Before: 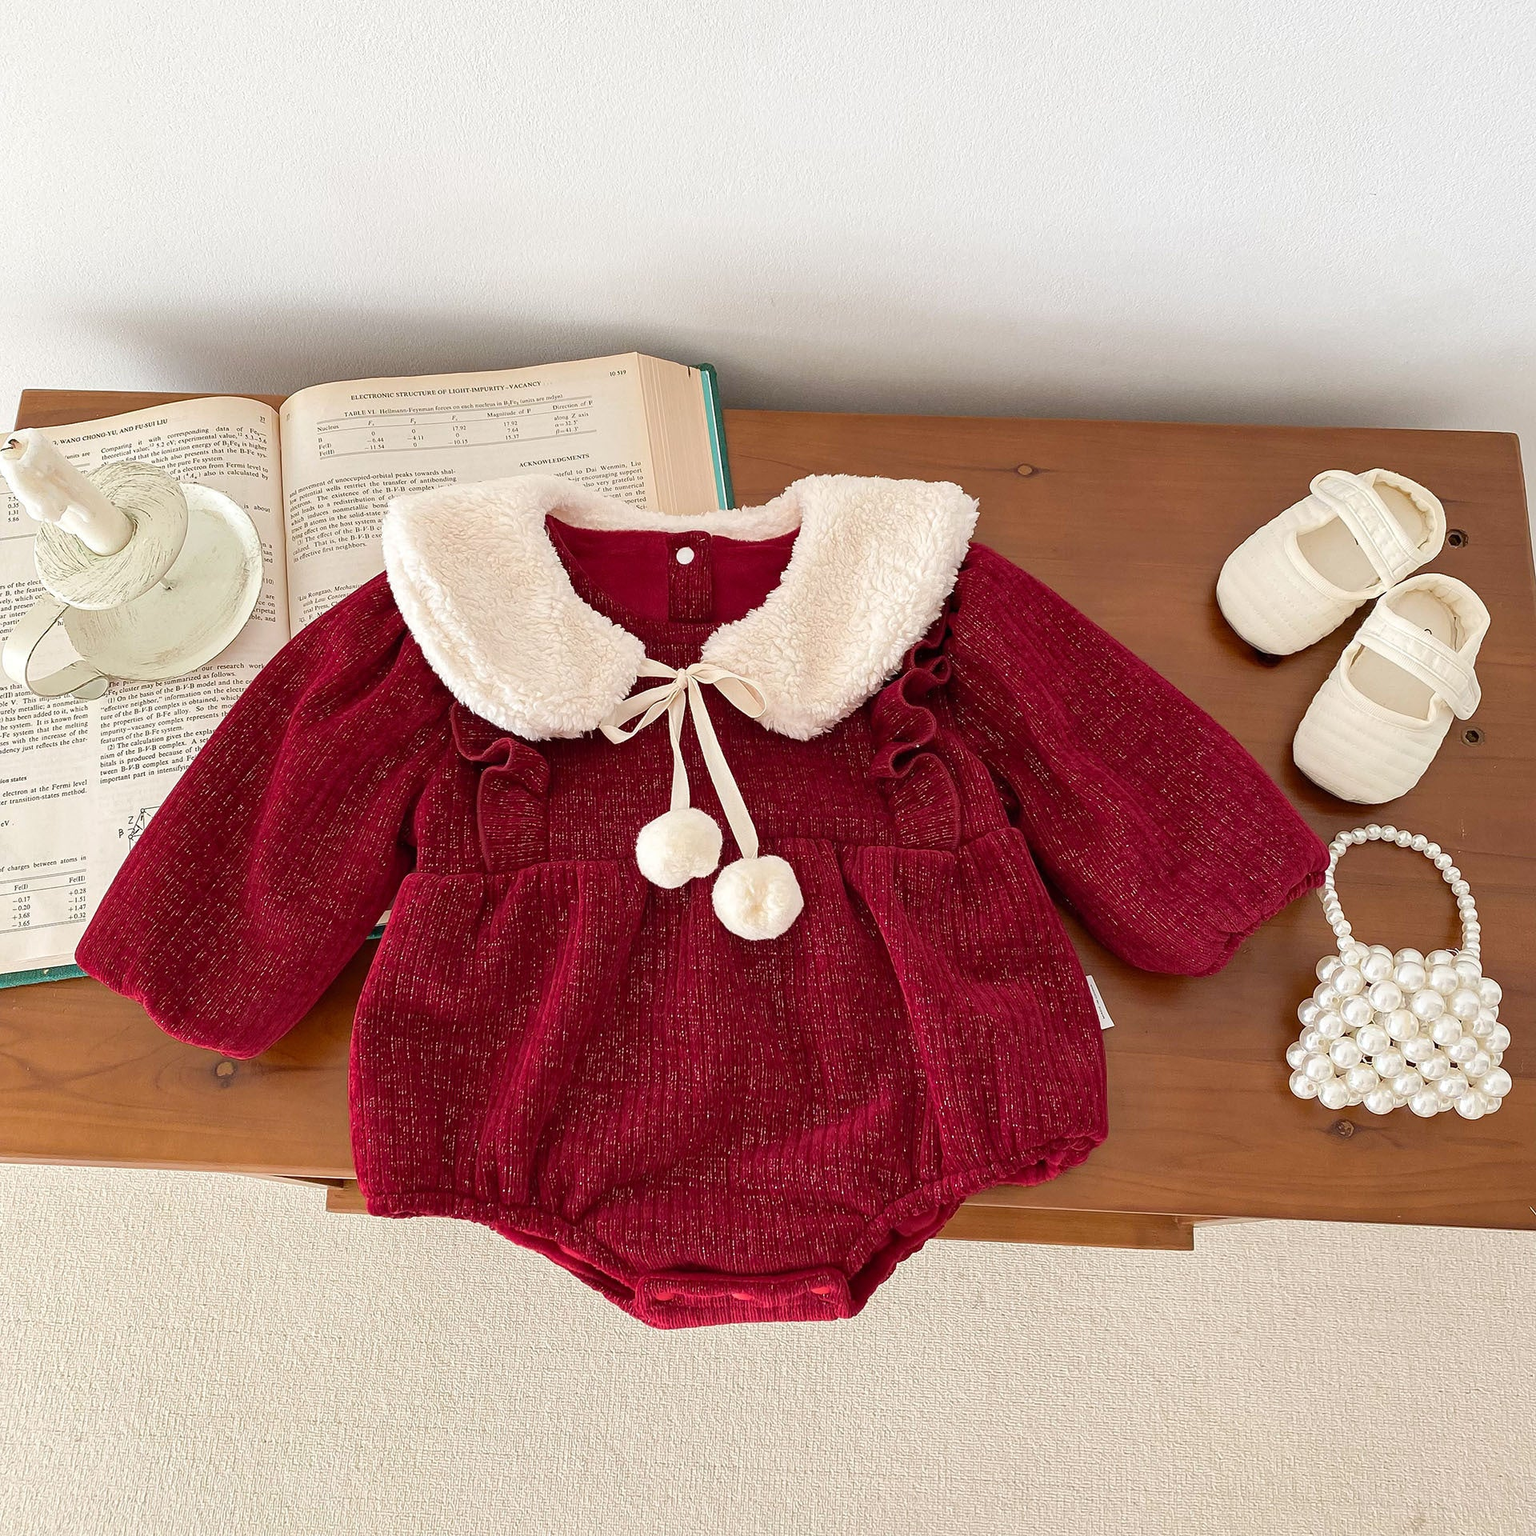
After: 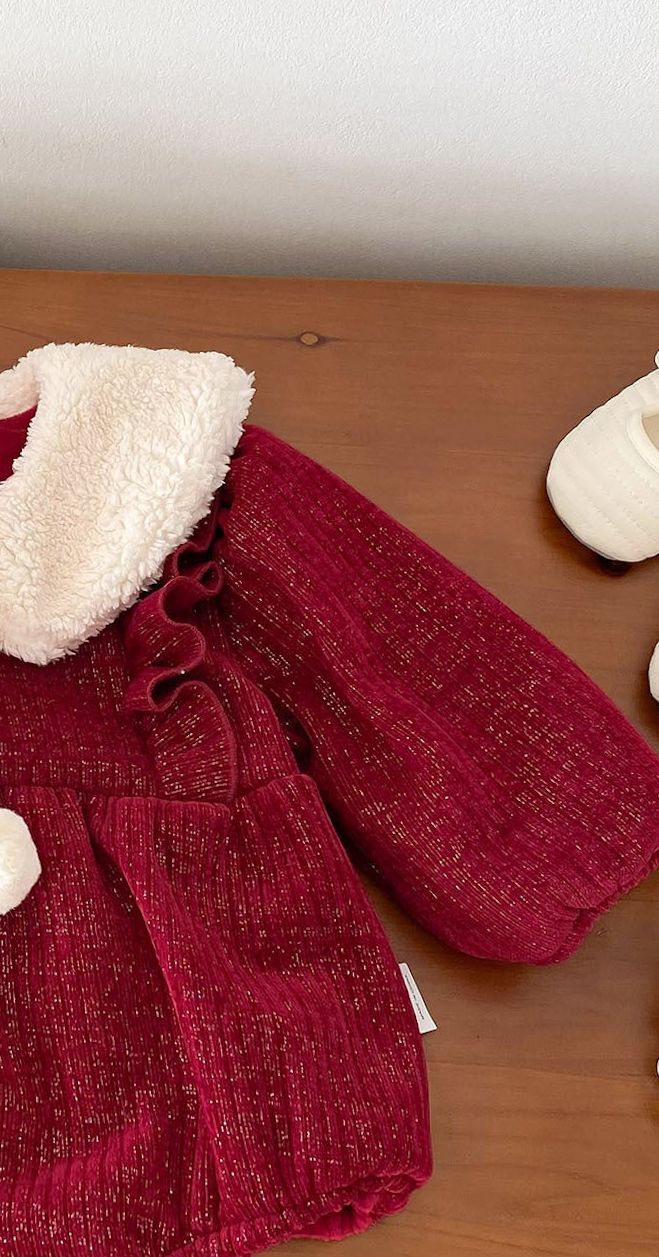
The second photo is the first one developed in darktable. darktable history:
crop and rotate: left 49.936%, top 10.094%, right 13.136%, bottom 24.256%
rotate and perspective: rotation 0.215°, lens shift (vertical) -0.139, crop left 0.069, crop right 0.939, crop top 0.002, crop bottom 0.996
